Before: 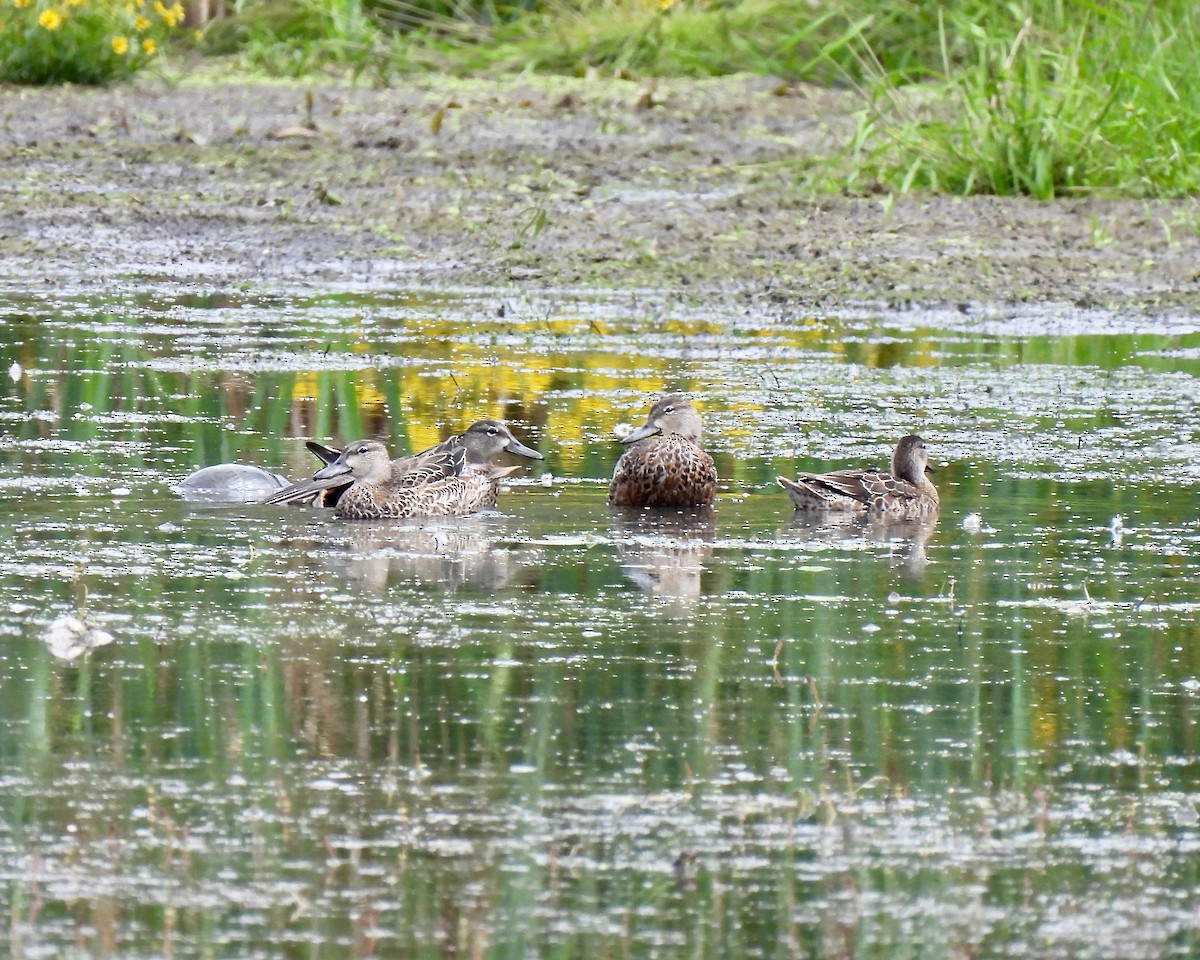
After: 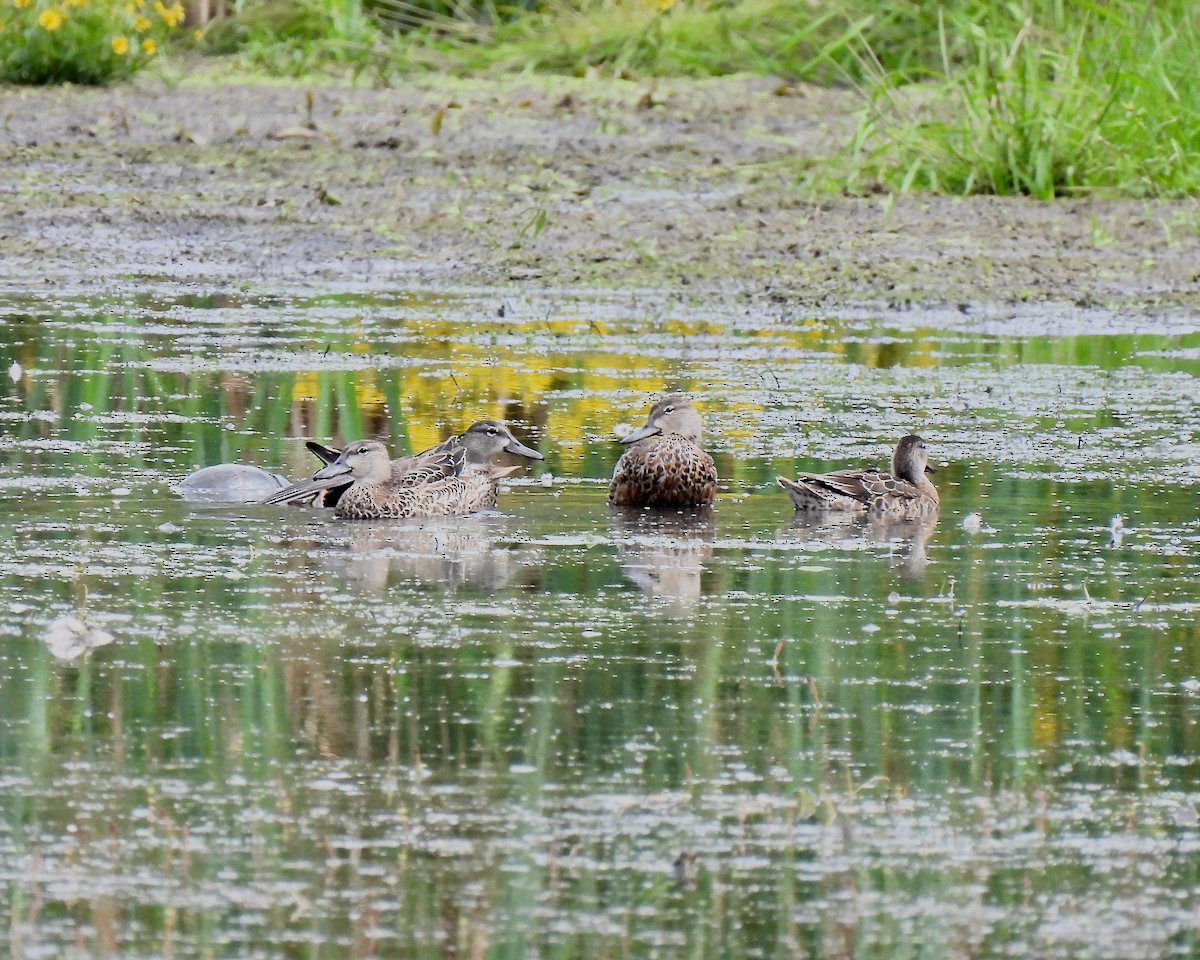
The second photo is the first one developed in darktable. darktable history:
filmic rgb: black relative exposure -7.65 EV, white relative exposure 4.56 EV, hardness 3.61, contrast 1.061, color science v6 (2022)
